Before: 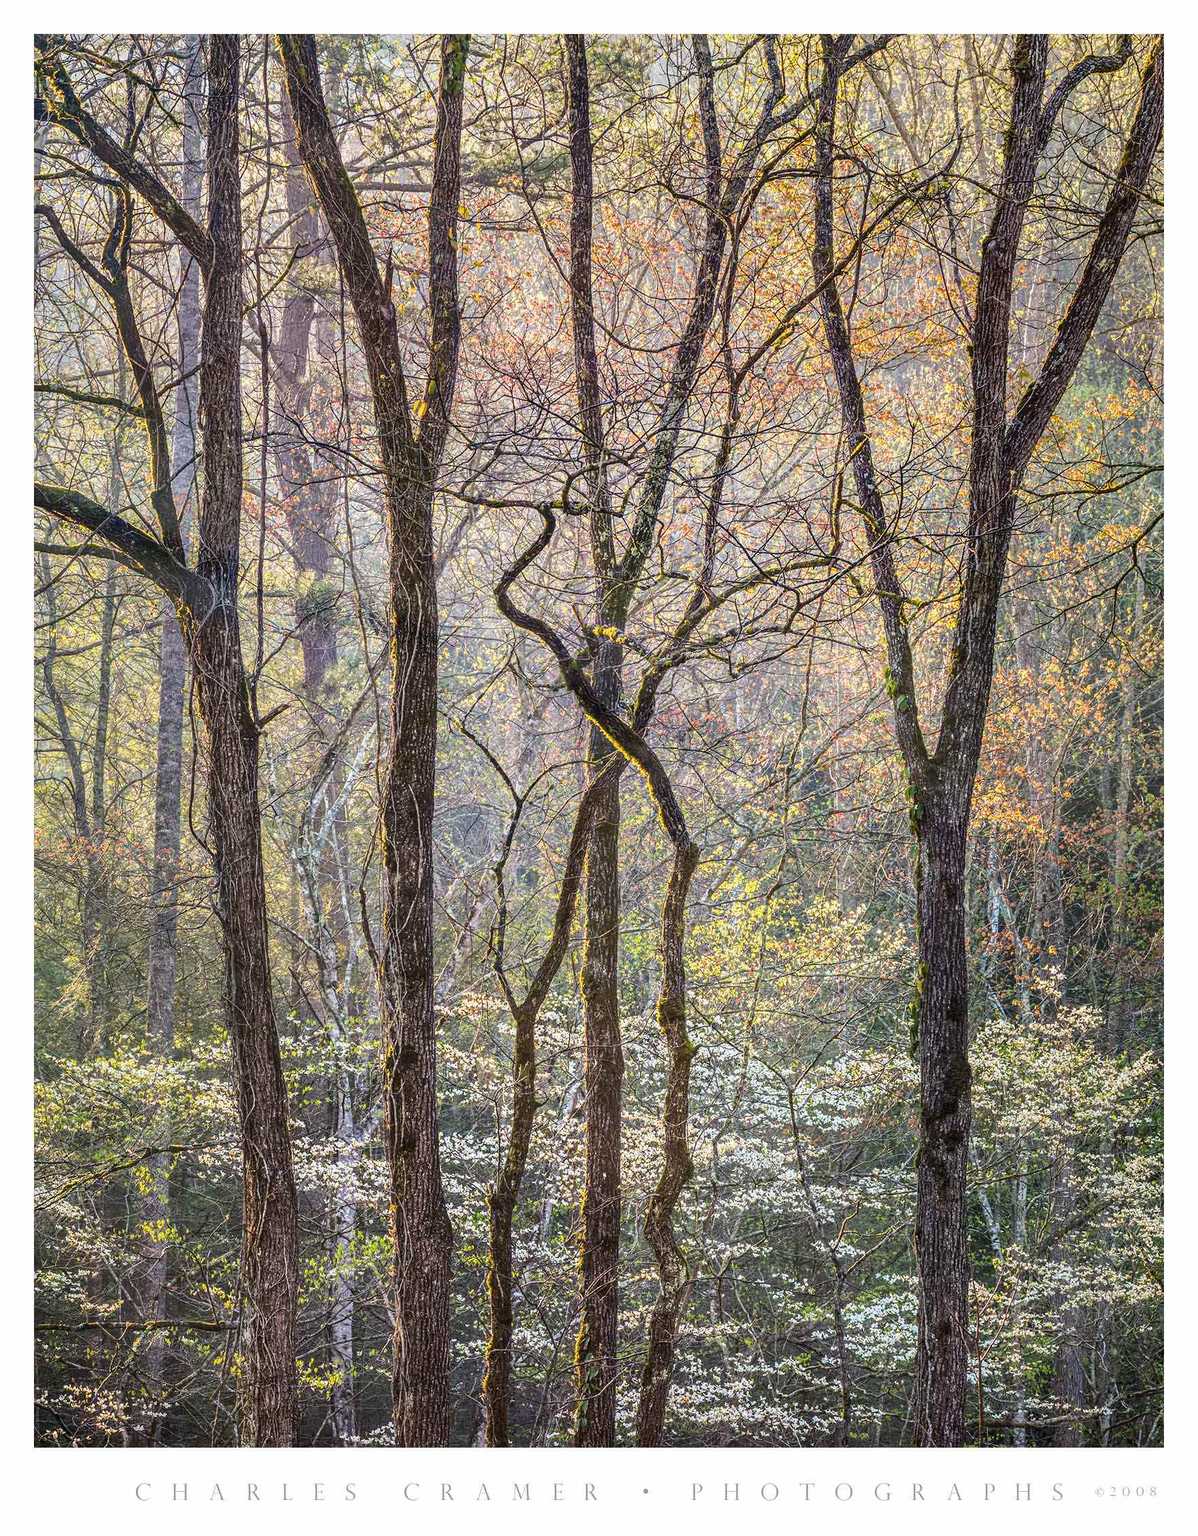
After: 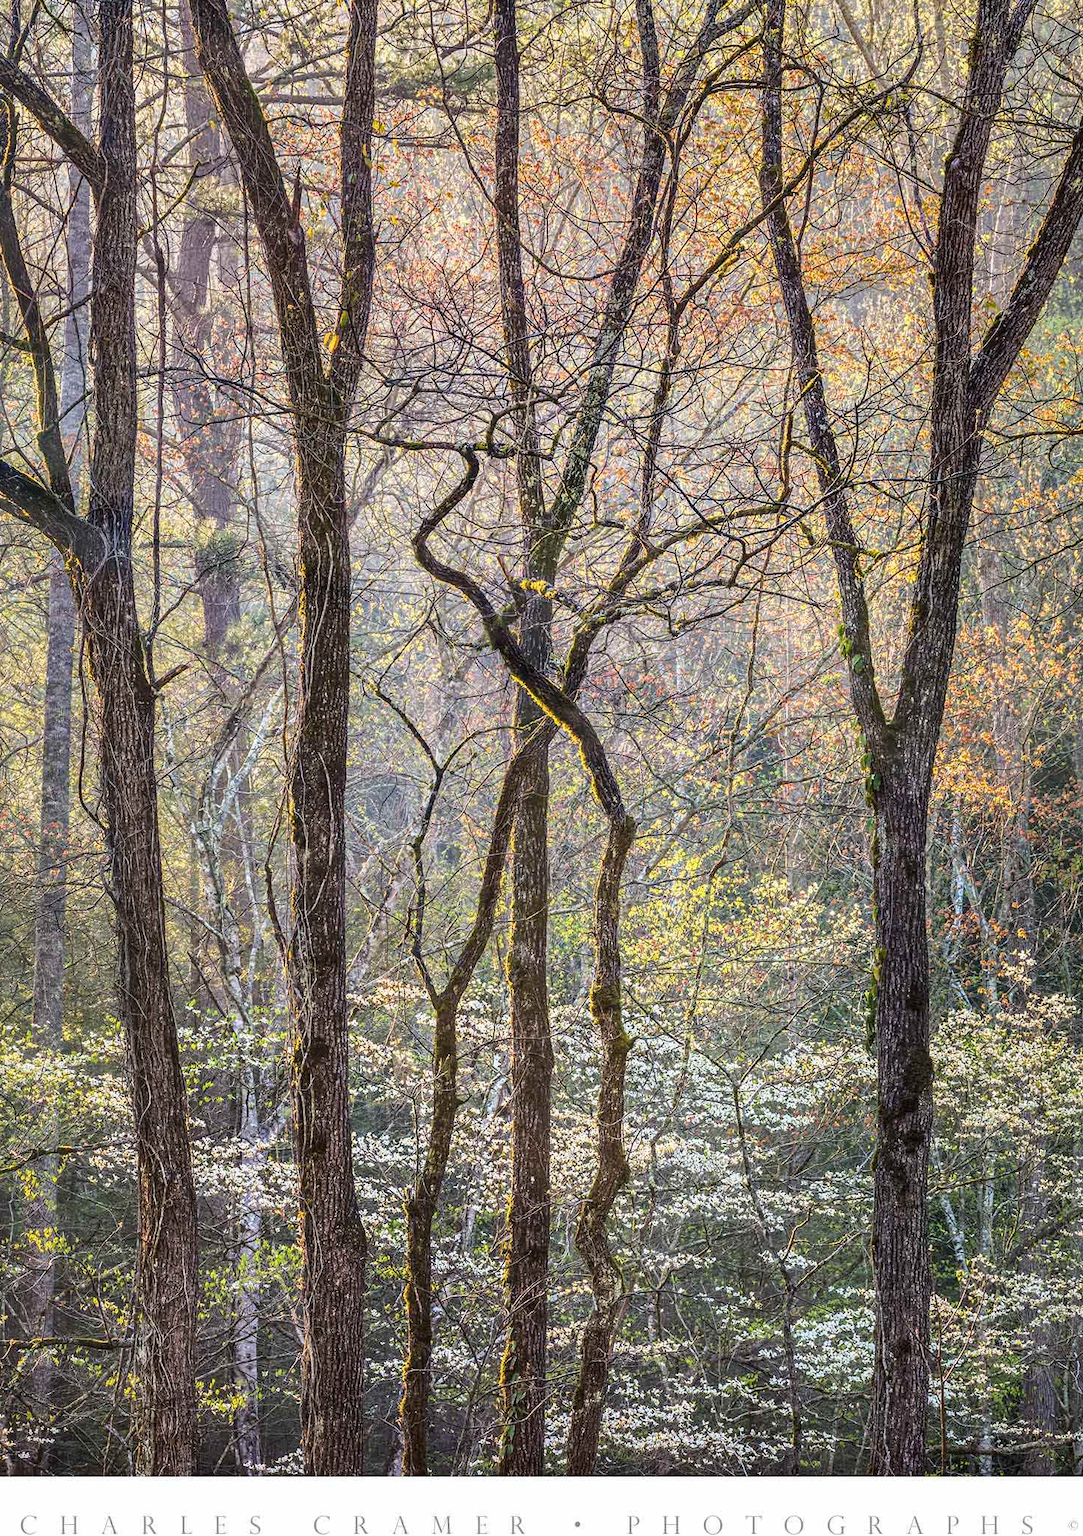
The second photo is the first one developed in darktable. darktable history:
shadows and highlights: radius 125.46, shadows 30.51, highlights -30.51, low approximation 0.01, soften with gaussian
crop: left 9.807%, top 6.259%, right 7.334%, bottom 2.177%
